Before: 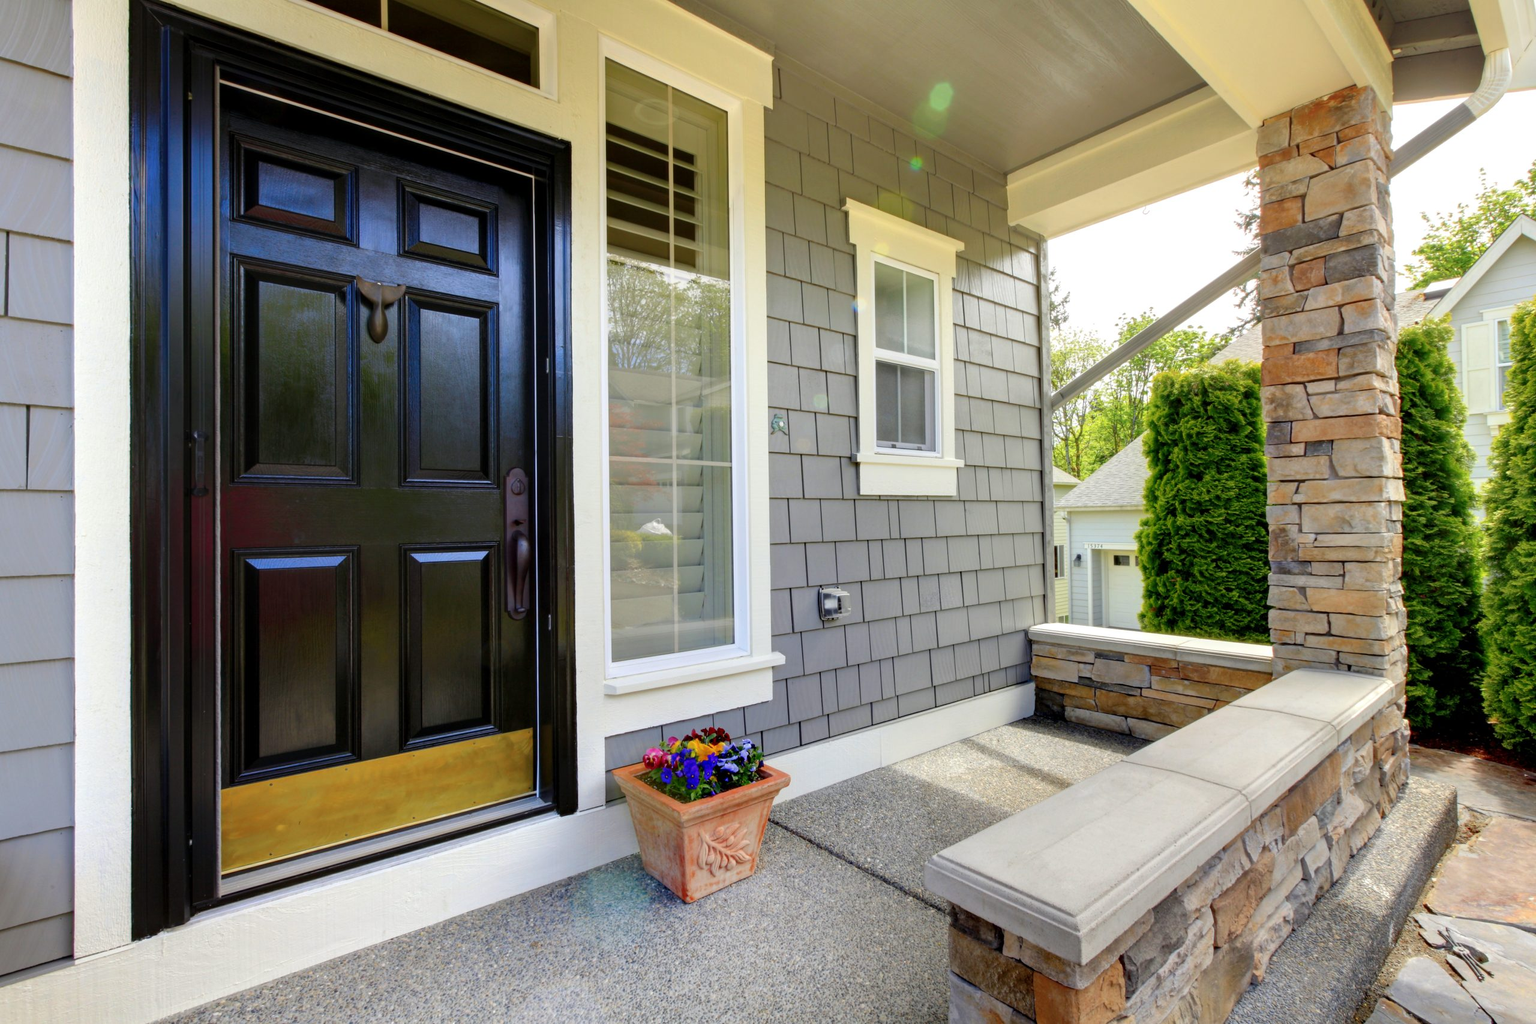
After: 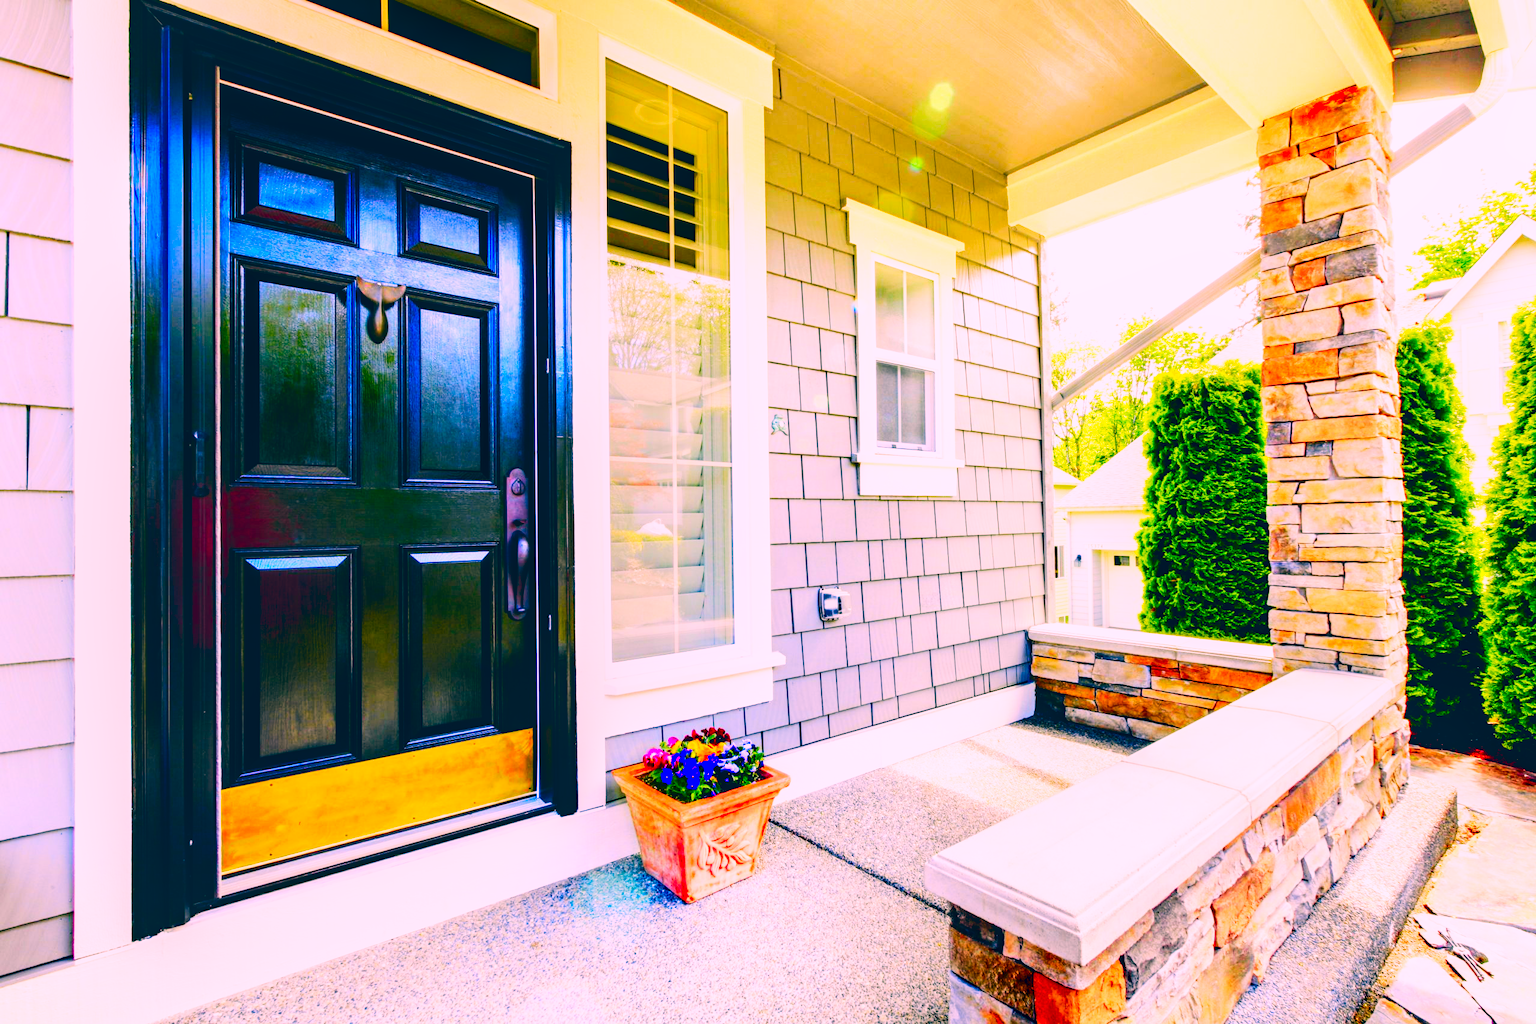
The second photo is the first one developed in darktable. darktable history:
base curve: curves: ch0 [(0, 0) (0.007, 0.004) (0.027, 0.03) (0.046, 0.07) (0.207, 0.54) (0.442, 0.872) (0.673, 0.972) (1, 1)], preserve colors none
color correction: highlights a* 17.03, highlights b* 0.205, shadows a* -15.38, shadows b* -14.56, saturation 1.5
tone curve: curves: ch0 [(0, 0) (0.126, 0.086) (0.338, 0.327) (0.494, 0.55) (0.703, 0.762) (1, 1)]; ch1 [(0, 0) (0.346, 0.324) (0.45, 0.431) (0.5, 0.5) (0.522, 0.517) (0.55, 0.578) (1, 1)]; ch2 [(0, 0) (0.44, 0.424) (0.501, 0.499) (0.554, 0.563) (0.622, 0.667) (0.707, 0.746) (1, 1)], color space Lab, independent channels, preserve colors none
local contrast: on, module defaults
